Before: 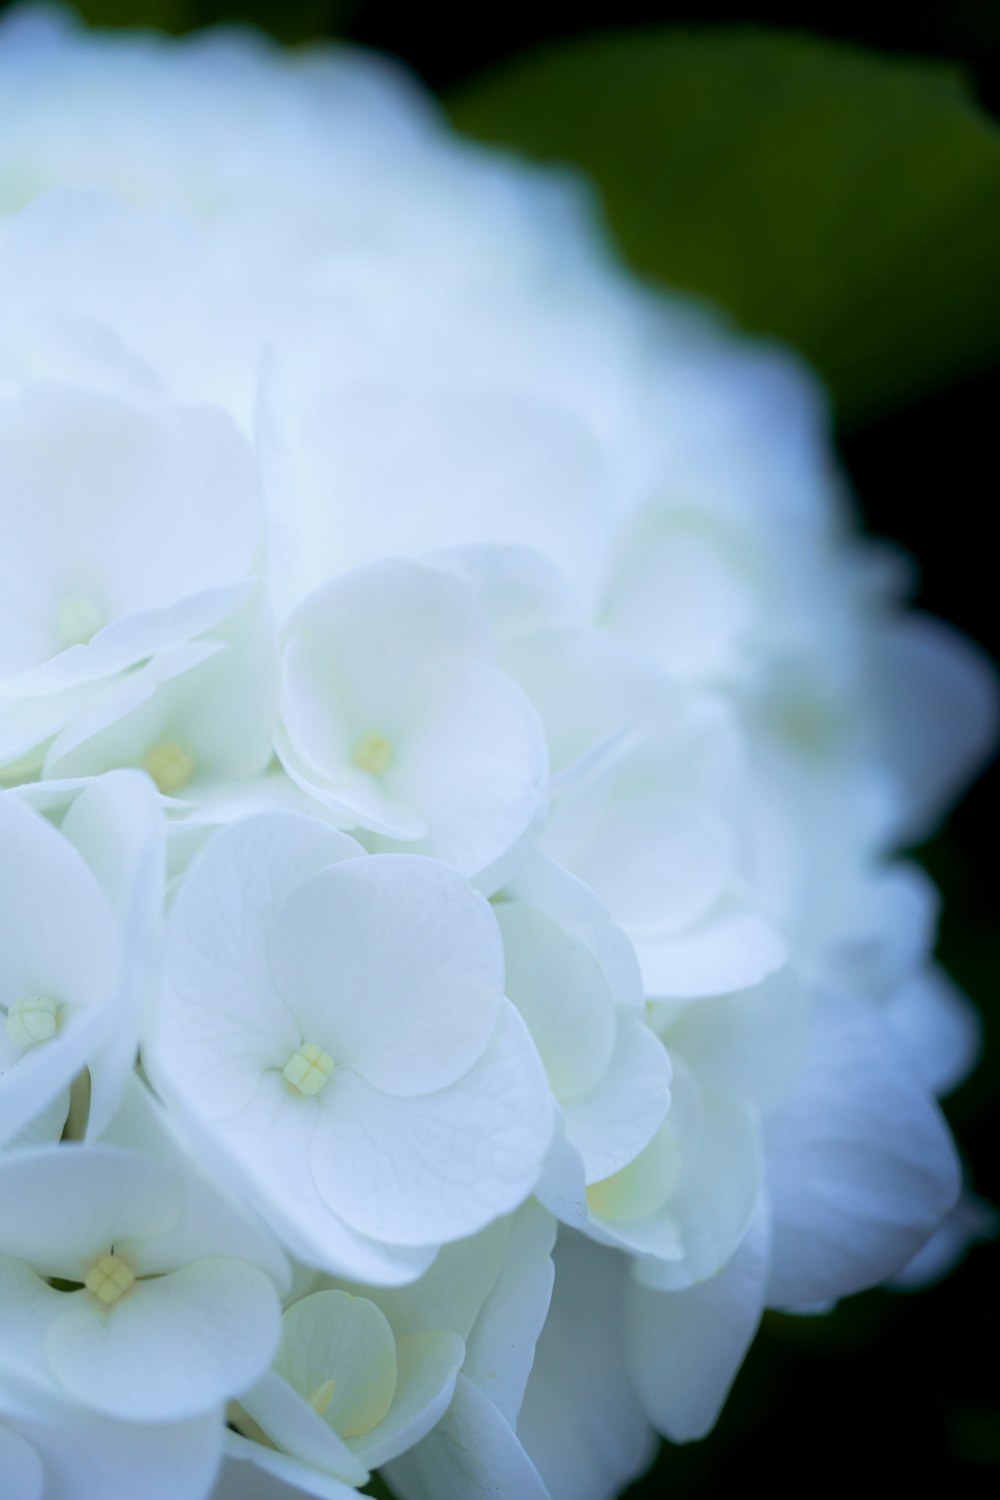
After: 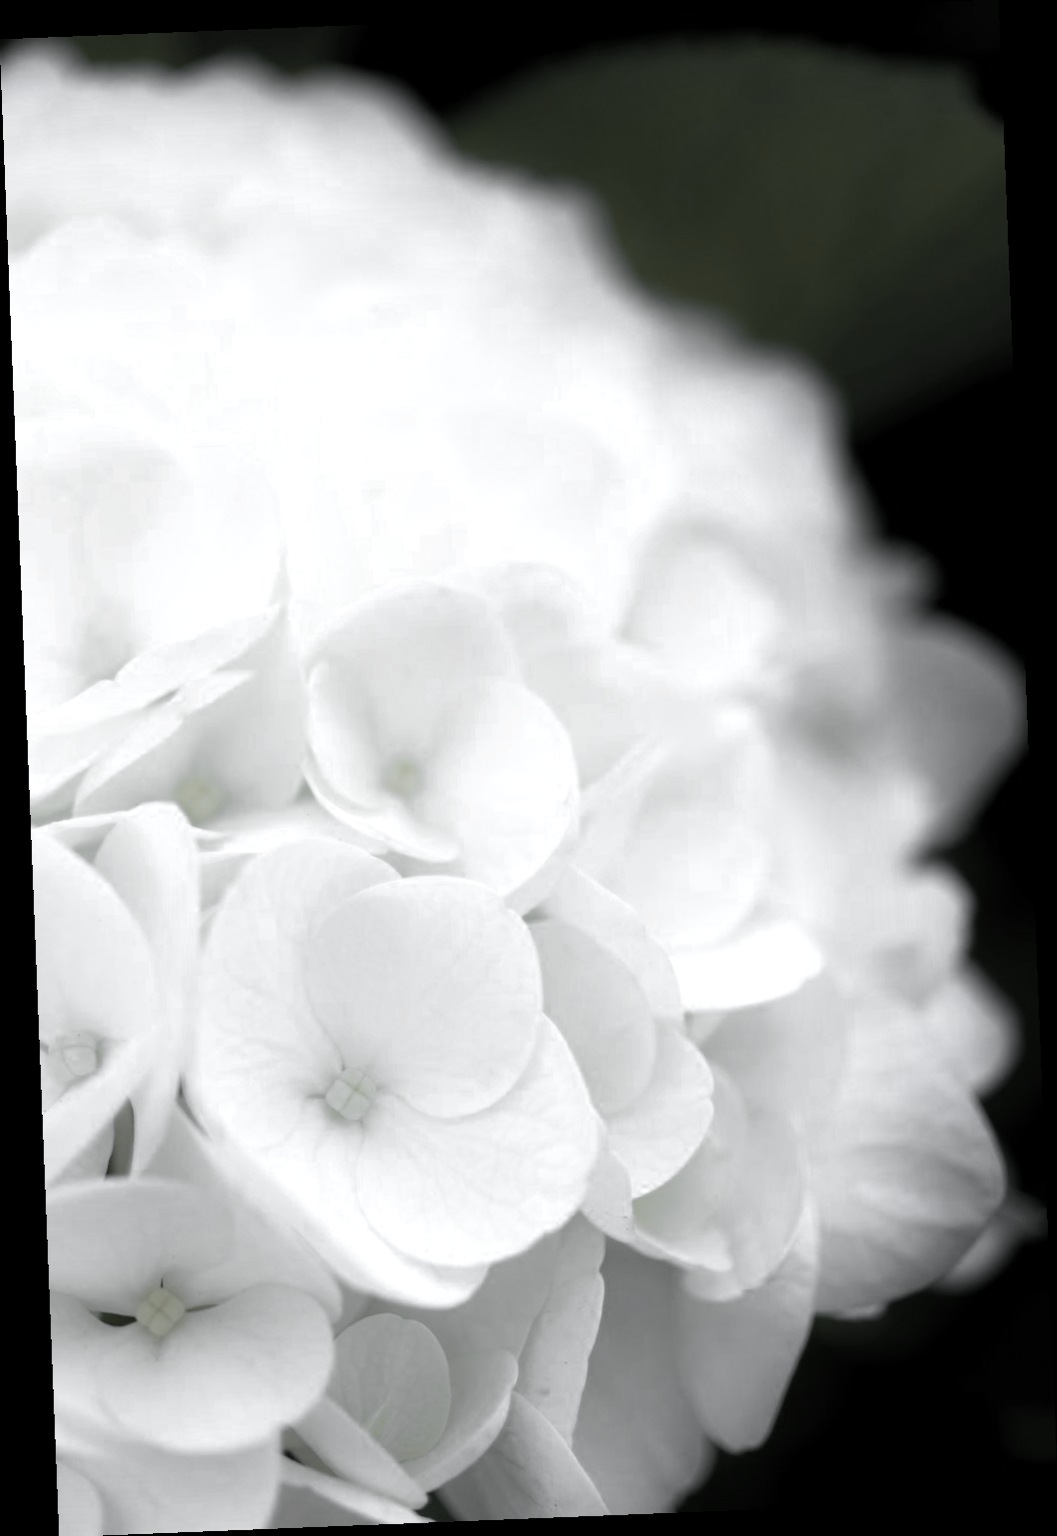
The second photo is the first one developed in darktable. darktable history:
rotate and perspective: rotation -2.29°, automatic cropping off
color zones: curves: ch0 [(0, 0.613) (0.01, 0.613) (0.245, 0.448) (0.498, 0.529) (0.642, 0.665) (0.879, 0.777) (0.99, 0.613)]; ch1 [(0, 0.035) (0.121, 0.189) (0.259, 0.197) (0.415, 0.061) (0.589, 0.022) (0.732, 0.022) (0.857, 0.026) (0.991, 0.053)]
